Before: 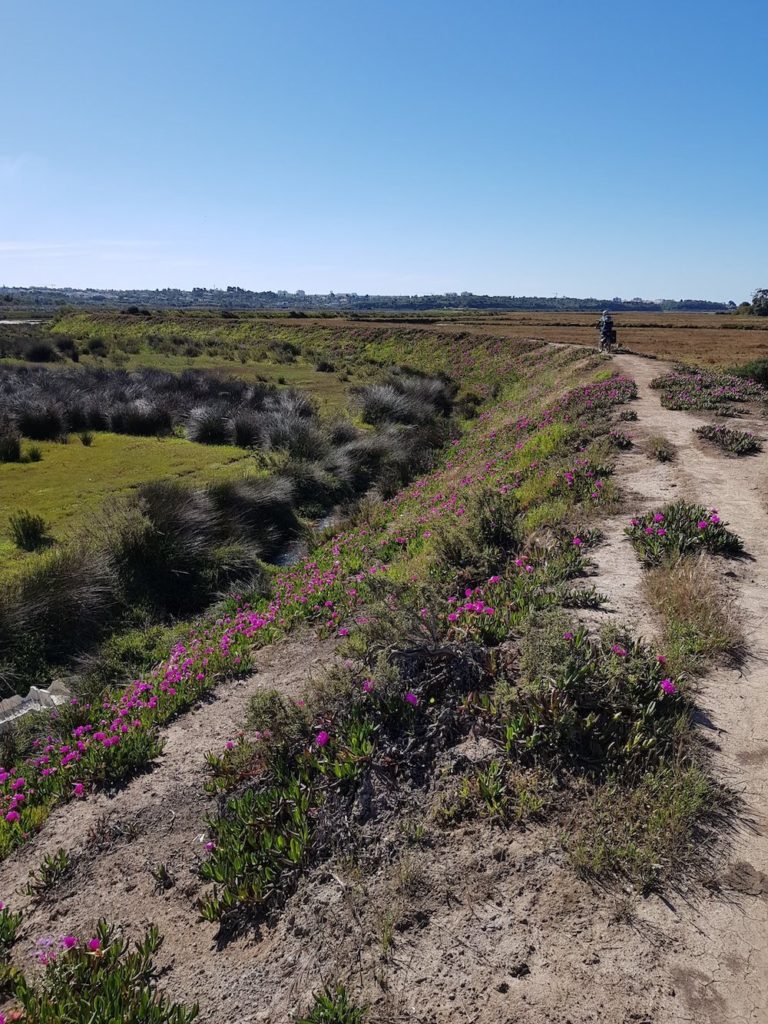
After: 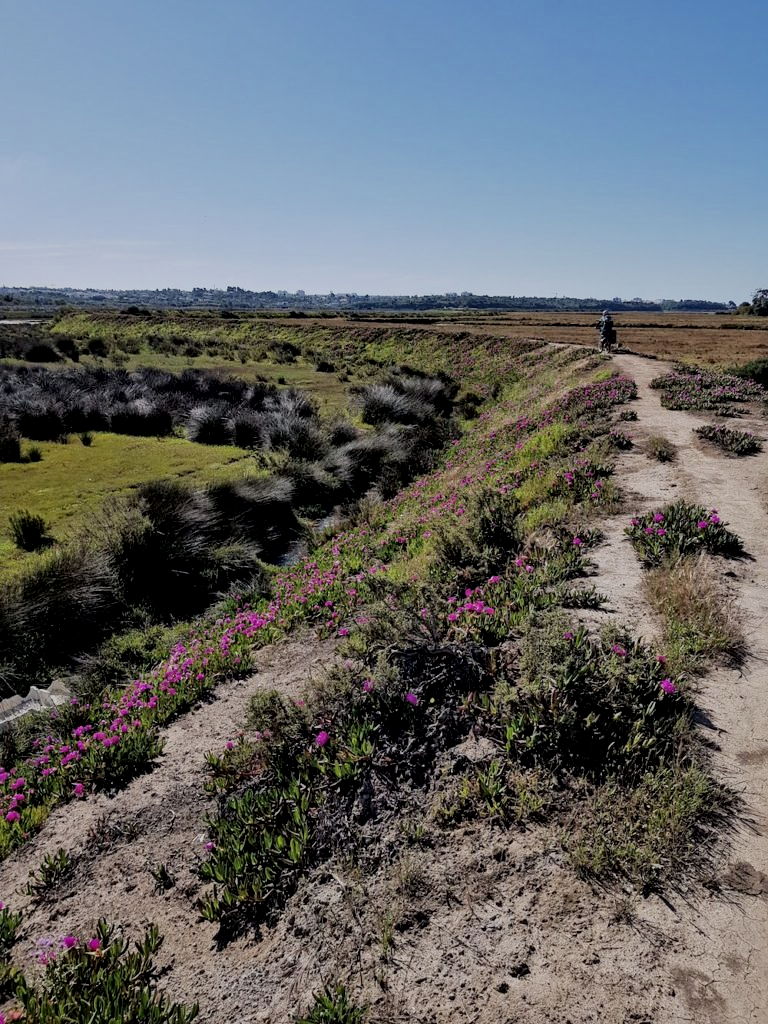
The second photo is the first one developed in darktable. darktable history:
local contrast: mode bilateral grid, contrast 19, coarseness 20, detail 150%, midtone range 0.2
filmic rgb: black relative exposure -6.9 EV, white relative exposure 5.86 EV, hardness 2.68
